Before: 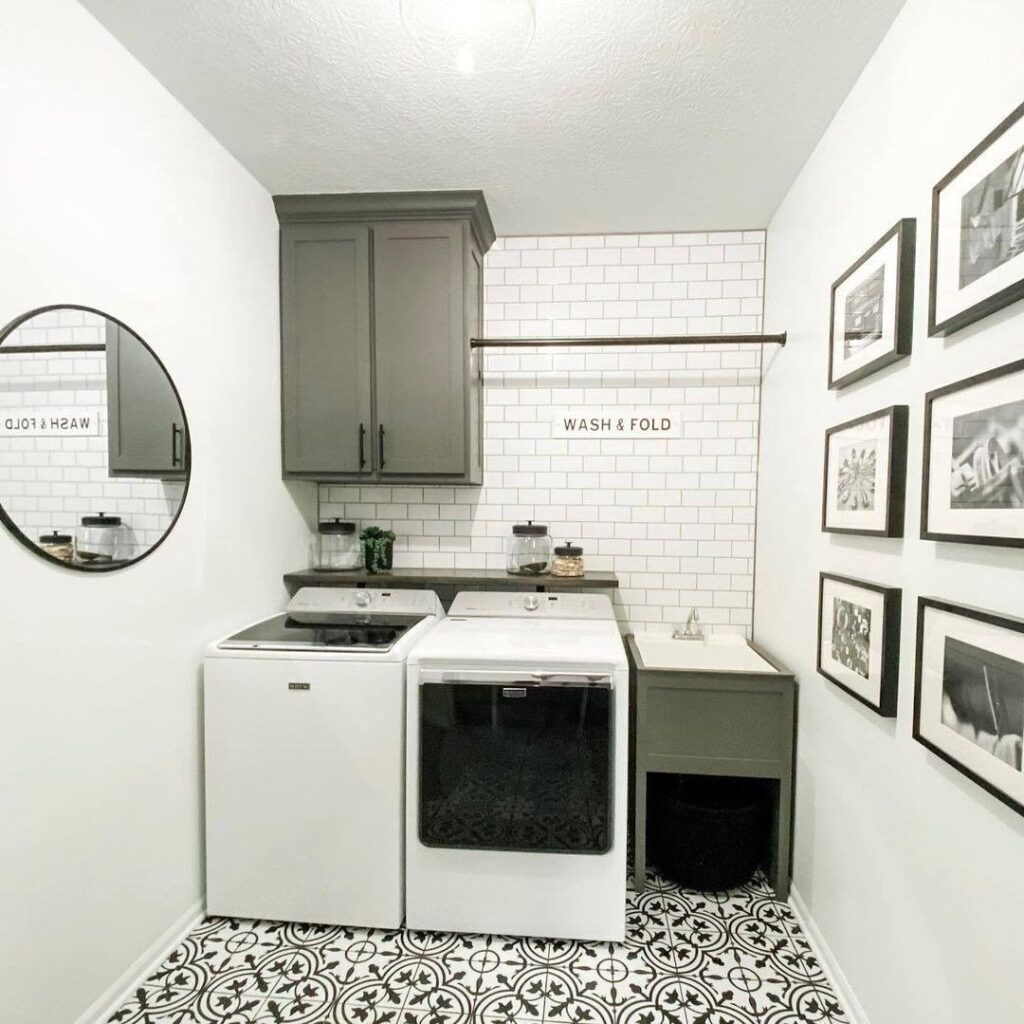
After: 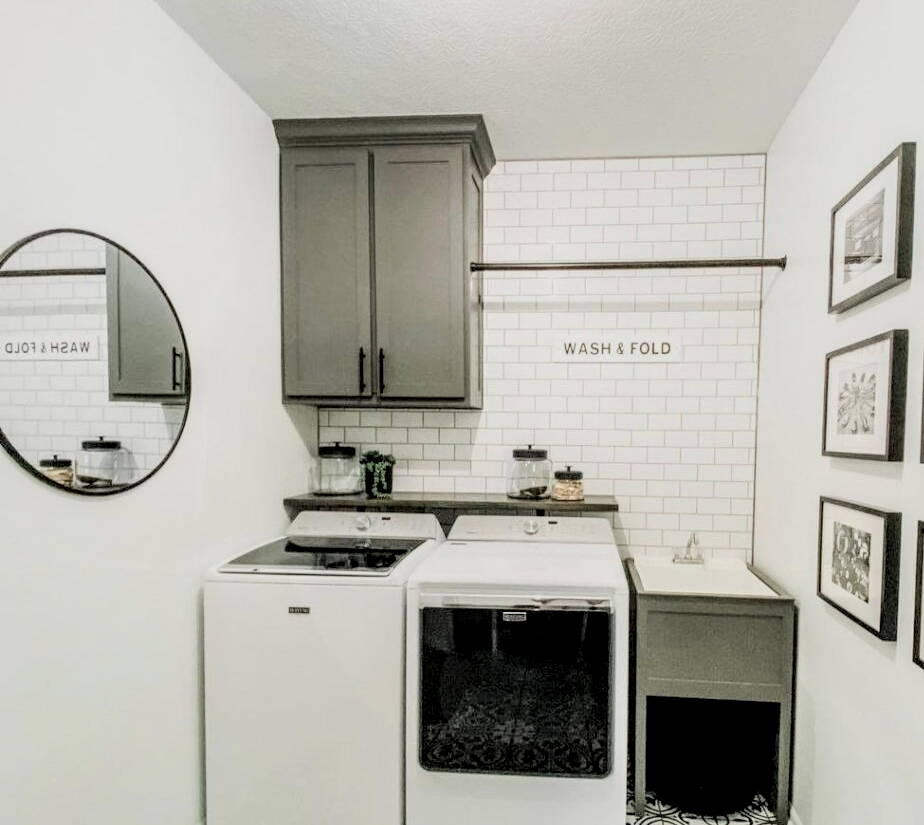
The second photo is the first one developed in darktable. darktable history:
contrast brightness saturation: brightness 0.15
filmic rgb: black relative exposure -7.15 EV, white relative exposure 5.36 EV, hardness 3.02, color science v6 (2022)
crop: top 7.49%, right 9.717%, bottom 11.943%
local contrast: highlights 79%, shadows 56%, detail 175%, midtone range 0.428
